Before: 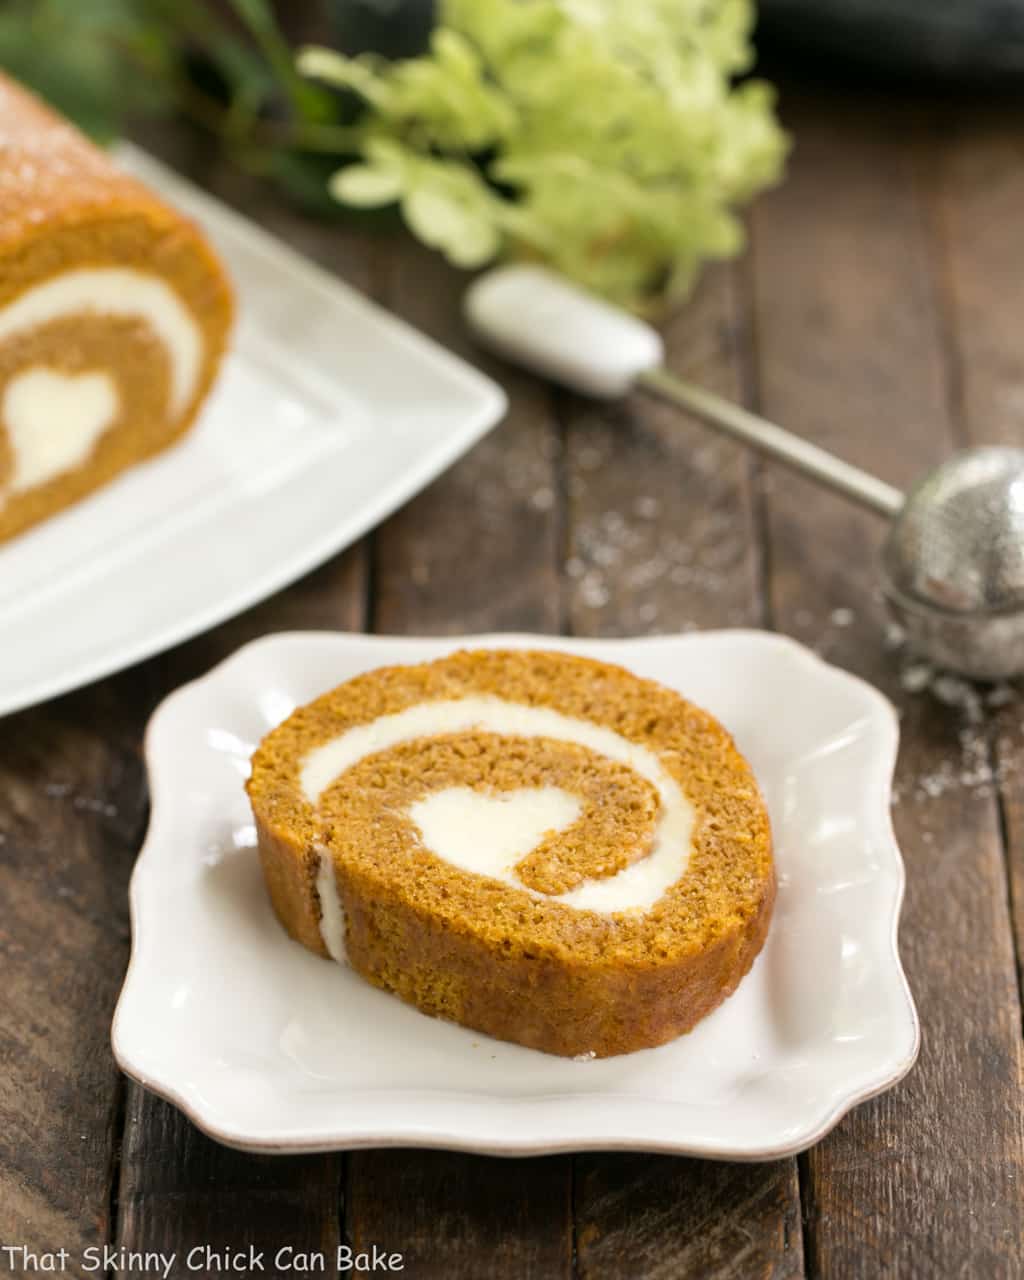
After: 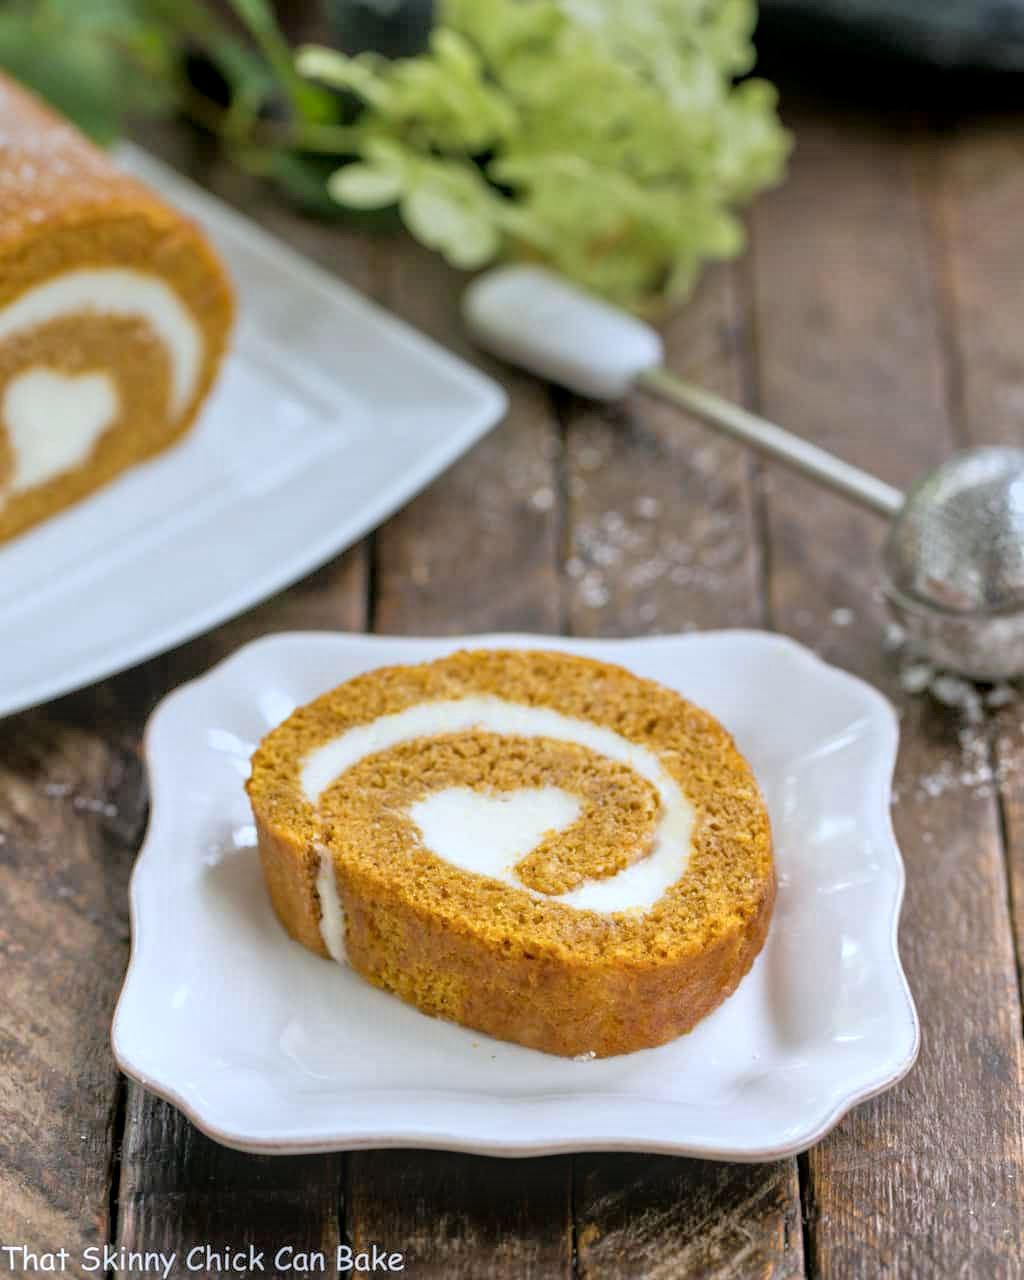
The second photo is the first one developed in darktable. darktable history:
color calibration: output R [0.994, 0.059, -0.119, 0], output G [-0.036, 1.09, -0.119, 0], output B [0.078, -0.108, 0.961, 0], illuminant custom, x 0.371, y 0.382, temperature 4281.14 K
tone equalizer: -7 EV 0.15 EV, -6 EV 0.6 EV, -5 EV 1.15 EV, -4 EV 1.33 EV, -3 EV 1.15 EV, -2 EV 0.6 EV, -1 EV 0.15 EV, mask exposure compensation -0.5 EV
local contrast: on, module defaults
graduated density: on, module defaults
